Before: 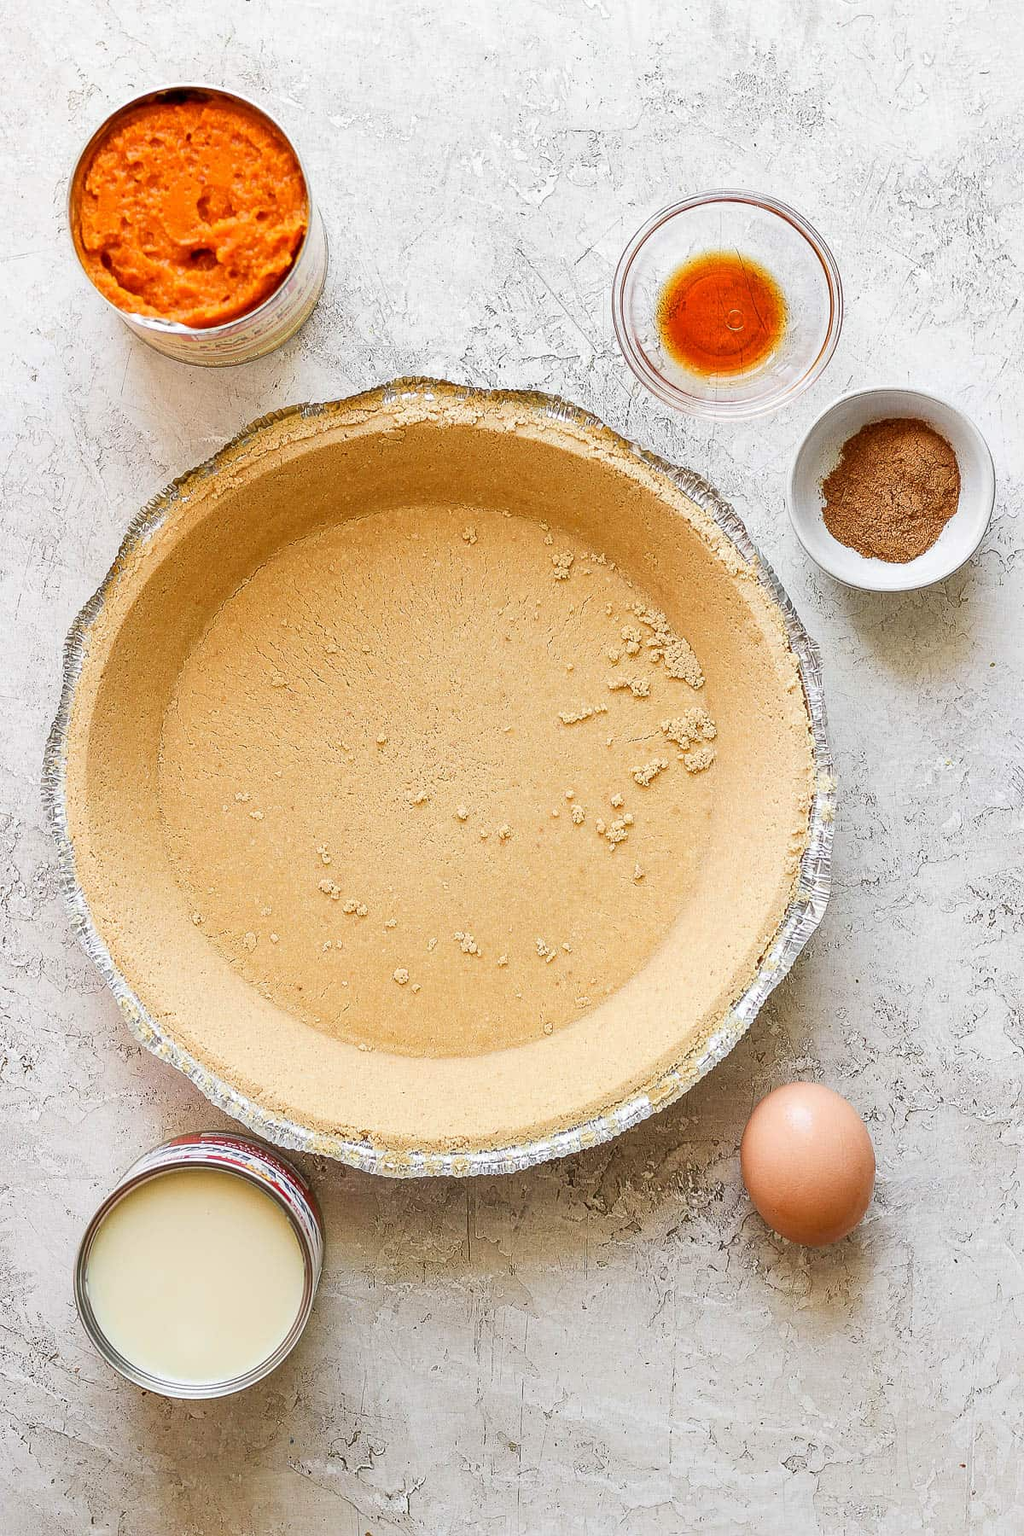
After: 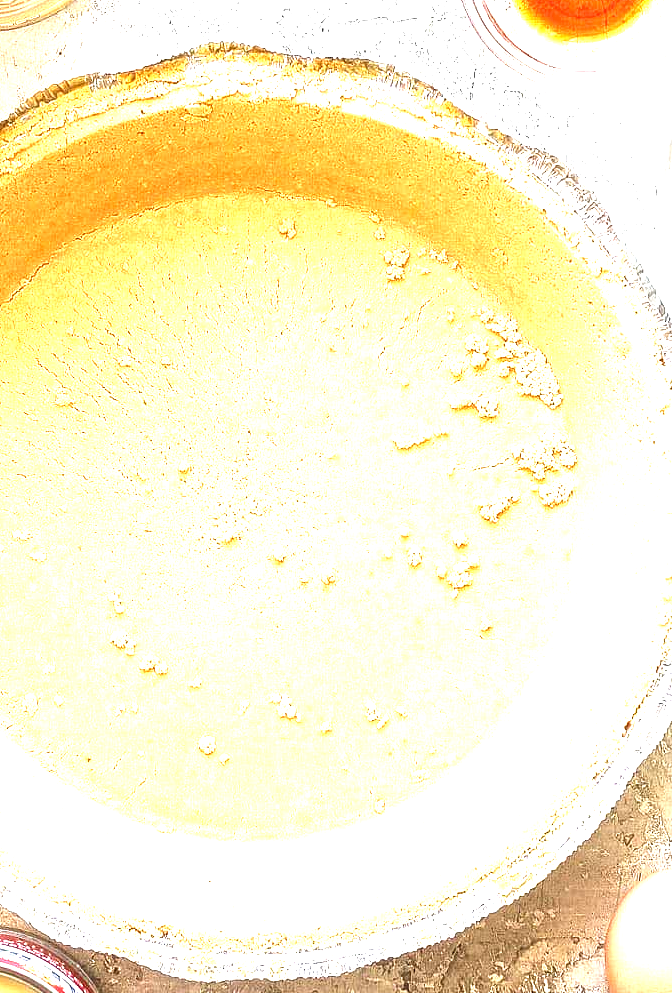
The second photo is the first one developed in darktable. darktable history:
crop and rotate: left 21.957%, top 22.215%, right 22.035%, bottom 22.596%
tone equalizer: -8 EV -0.379 EV, -7 EV -0.373 EV, -6 EV -0.318 EV, -5 EV -0.254 EV, -3 EV 0.223 EV, -2 EV 0.323 EV, -1 EV 0.371 EV, +0 EV 0.416 EV
exposure: black level correction 0, exposure 1.44 EV, compensate exposure bias true, compensate highlight preservation false
